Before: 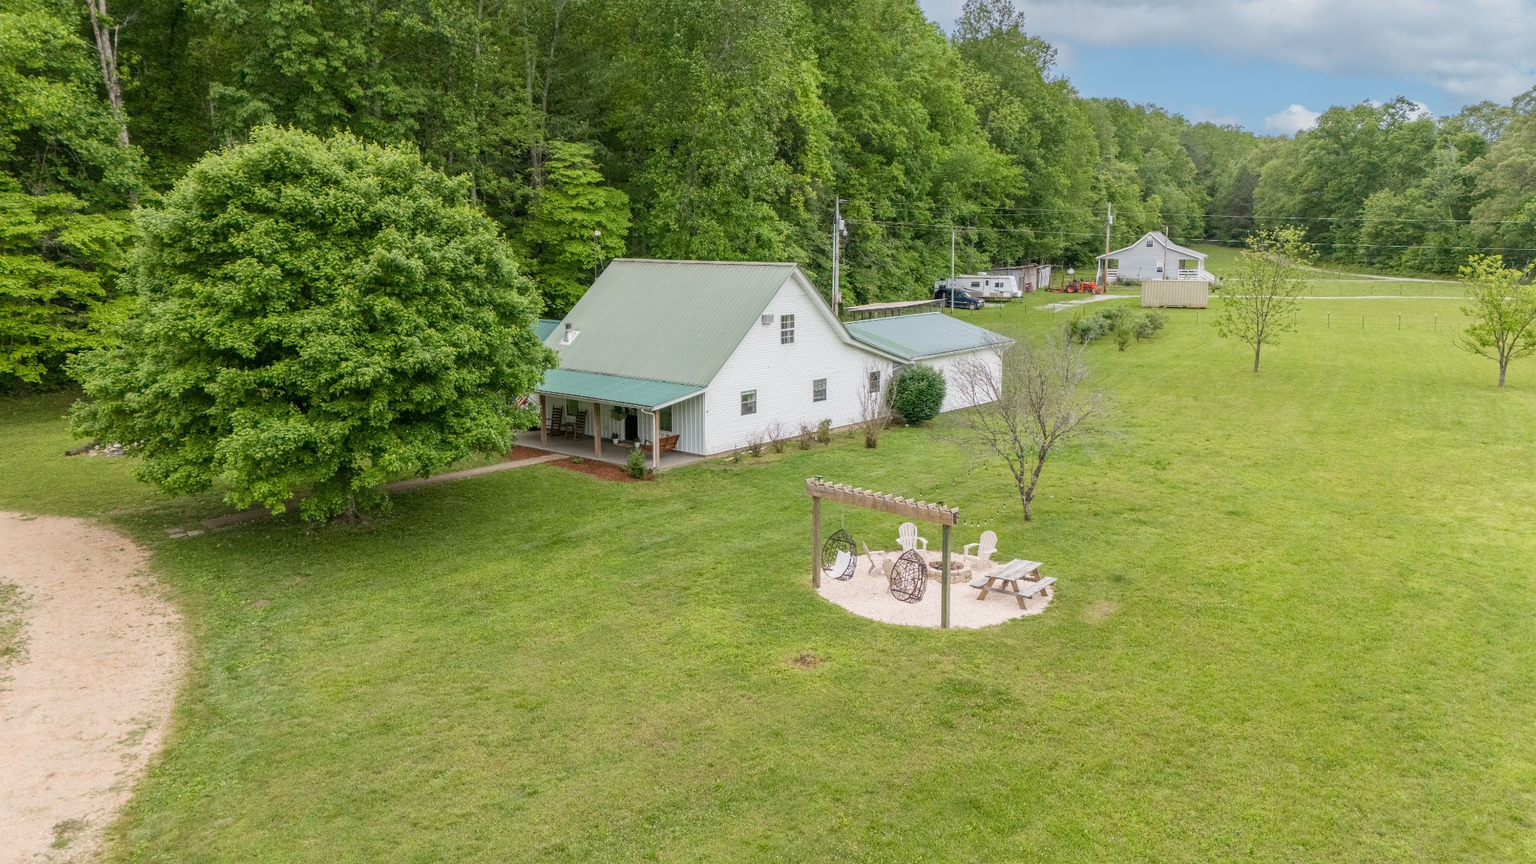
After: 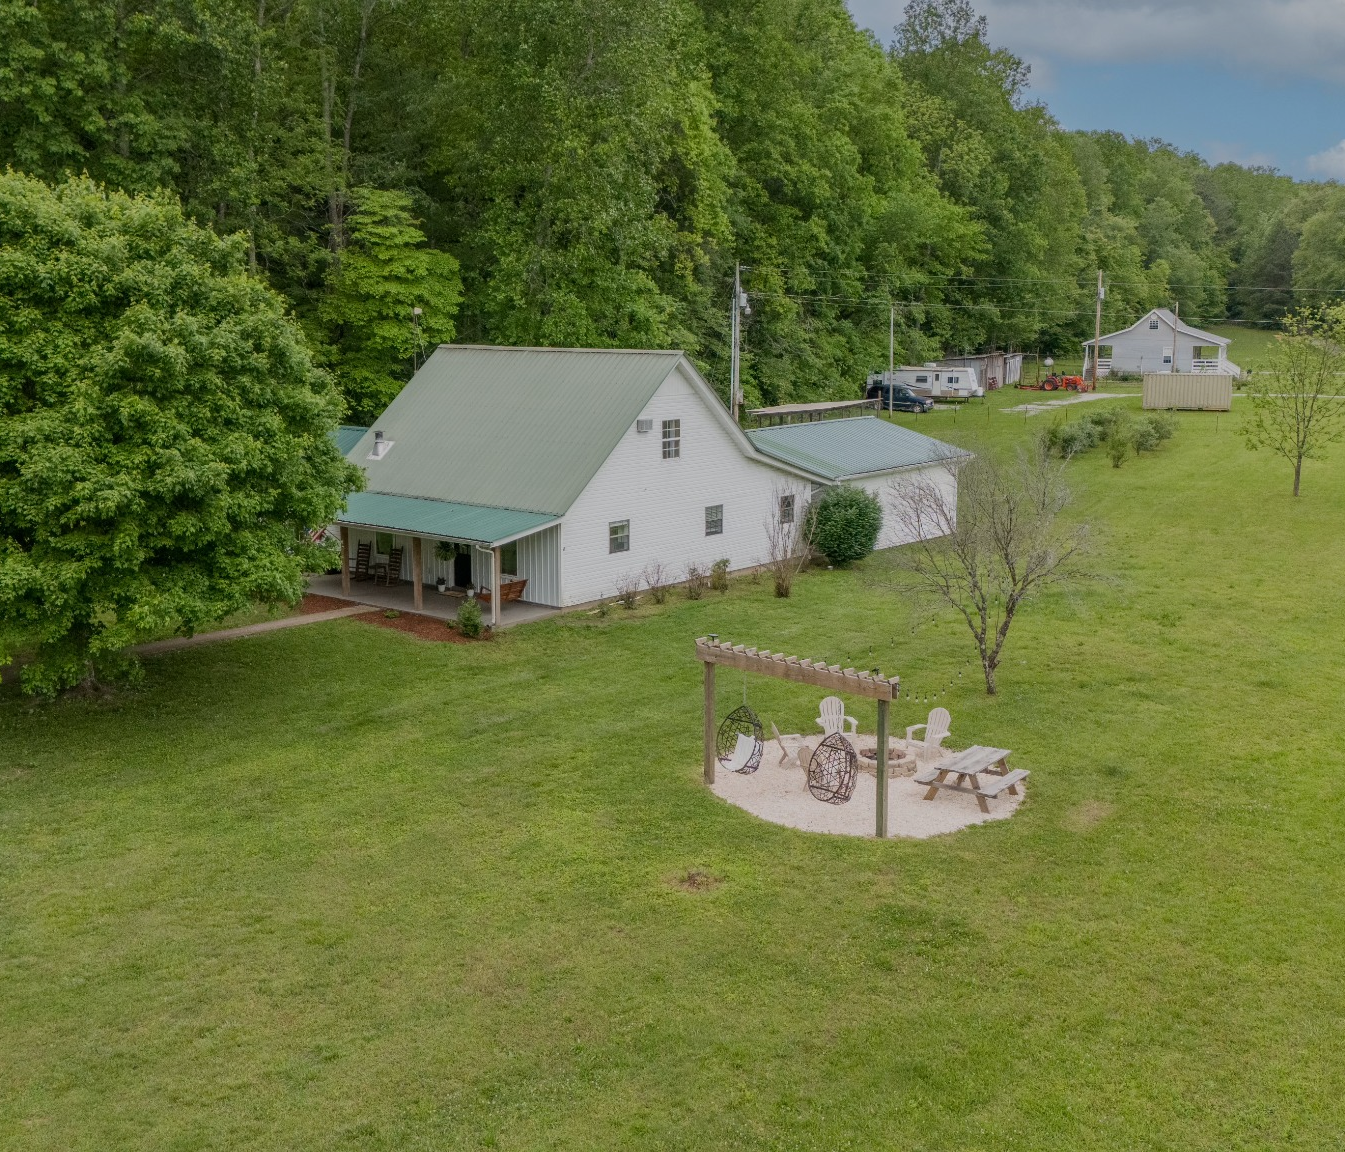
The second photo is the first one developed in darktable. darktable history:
crop and rotate: left 18.544%, right 15.775%
shadows and highlights: shadows 5.43, soften with gaussian
exposure: exposure -1.928 EV, compensate exposure bias true, compensate highlight preservation false
